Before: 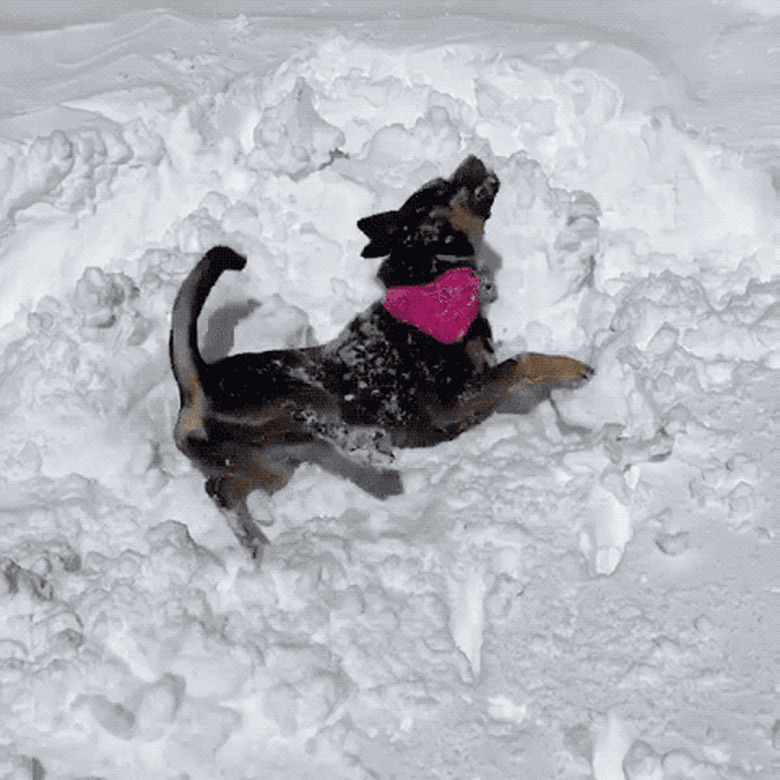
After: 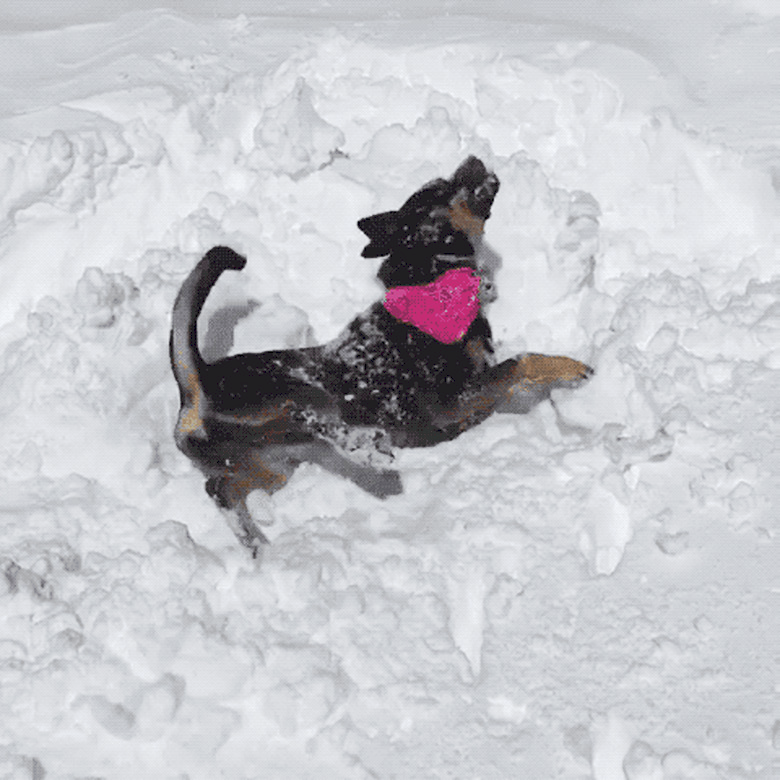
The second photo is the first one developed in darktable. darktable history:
exposure: black level correction 0.001, compensate highlight preservation false
tone curve: curves: ch0 [(0, 0) (0.003, 0.055) (0.011, 0.111) (0.025, 0.126) (0.044, 0.169) (0.069, 0.215) (0.1, 0.199) (0.136, 0.207) (0.177, 0.259) (0.224, 0.327) (0.277, 0.361) (0.335, 0.431) (0.399, 0.501) (0.468, 0.589) (0.543, 0.683) (0.623, 0.73) (0.709, 0.796) (0.801, 0.863) (0.898, 0.921) (1, 1)], preserve colors none
